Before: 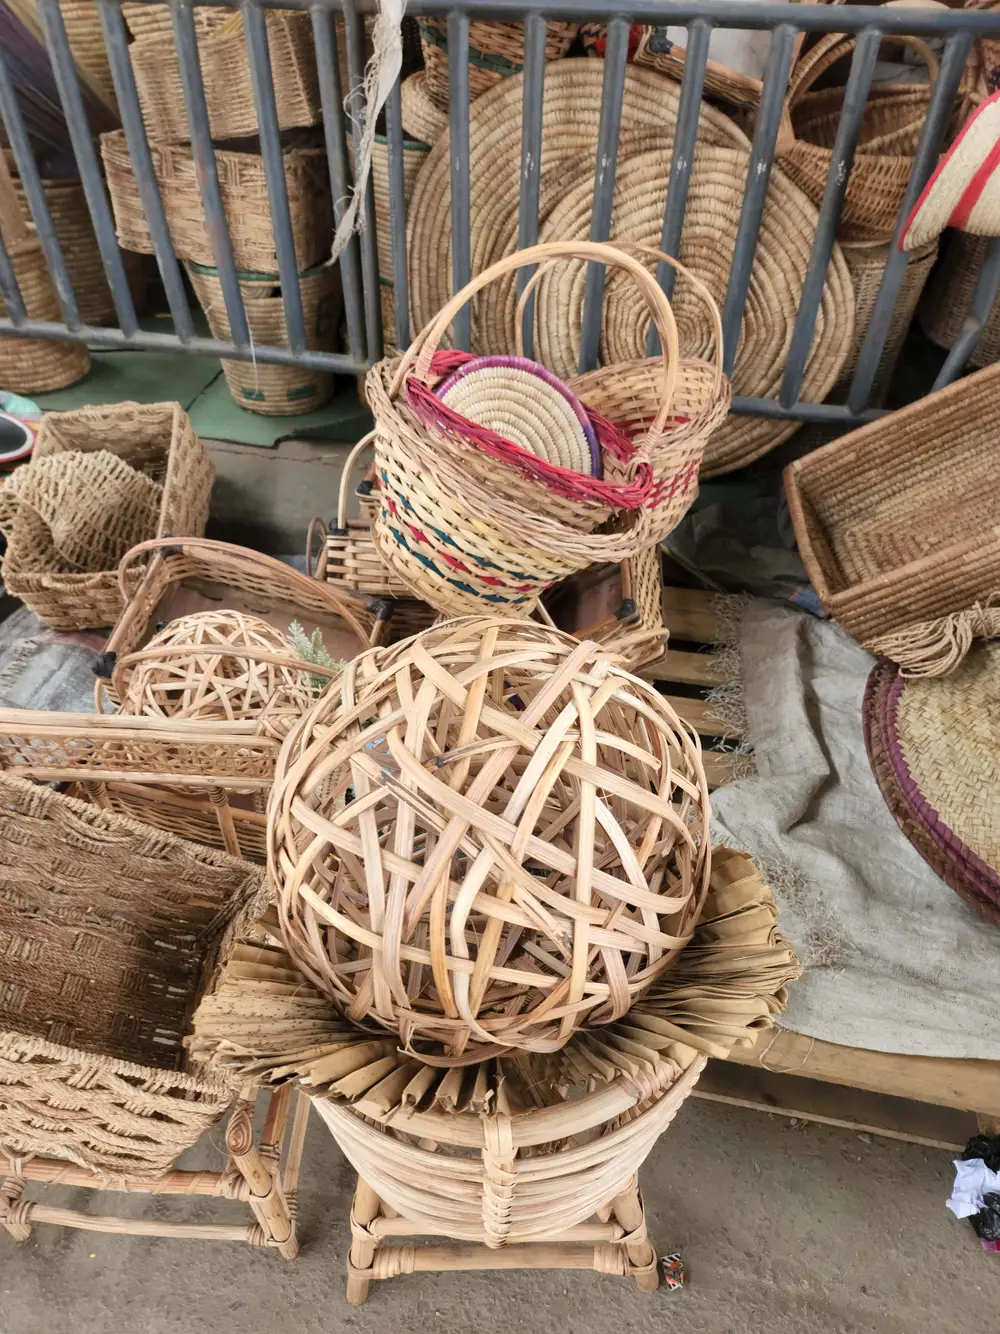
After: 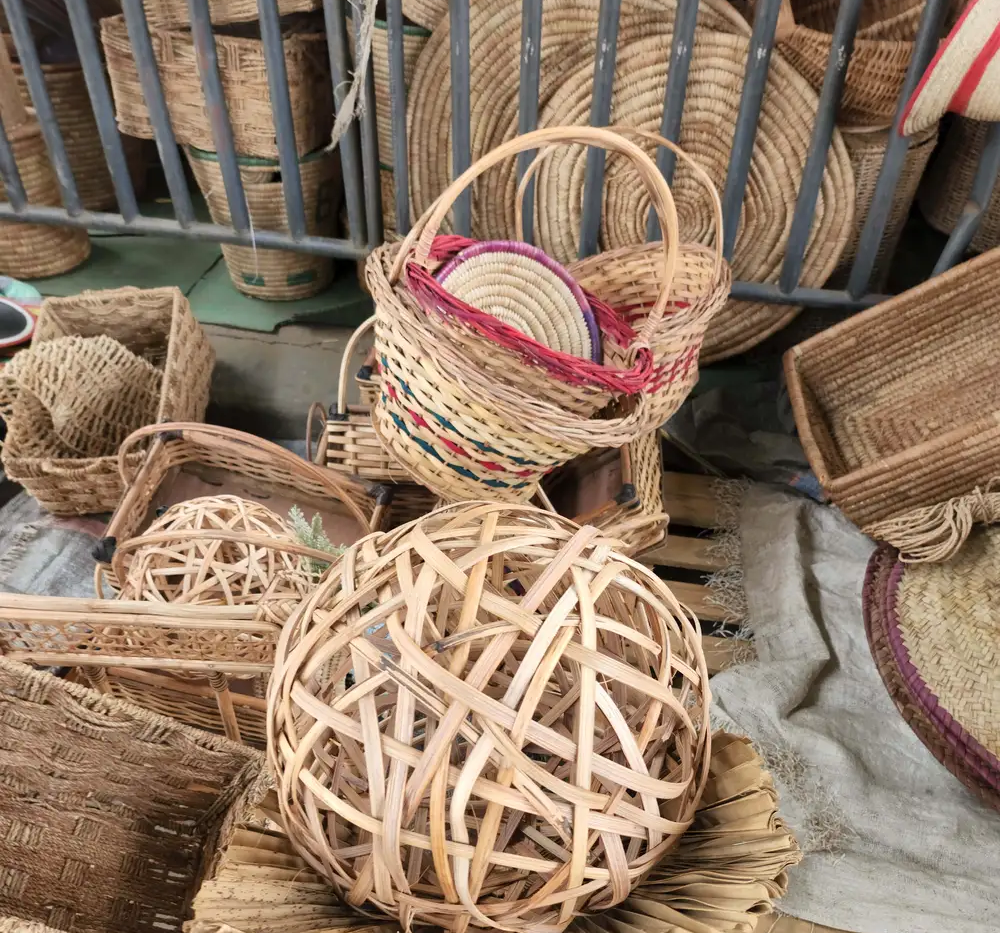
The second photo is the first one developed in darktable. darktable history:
crop and rotate: top 8.626%, bottom 21.403%
